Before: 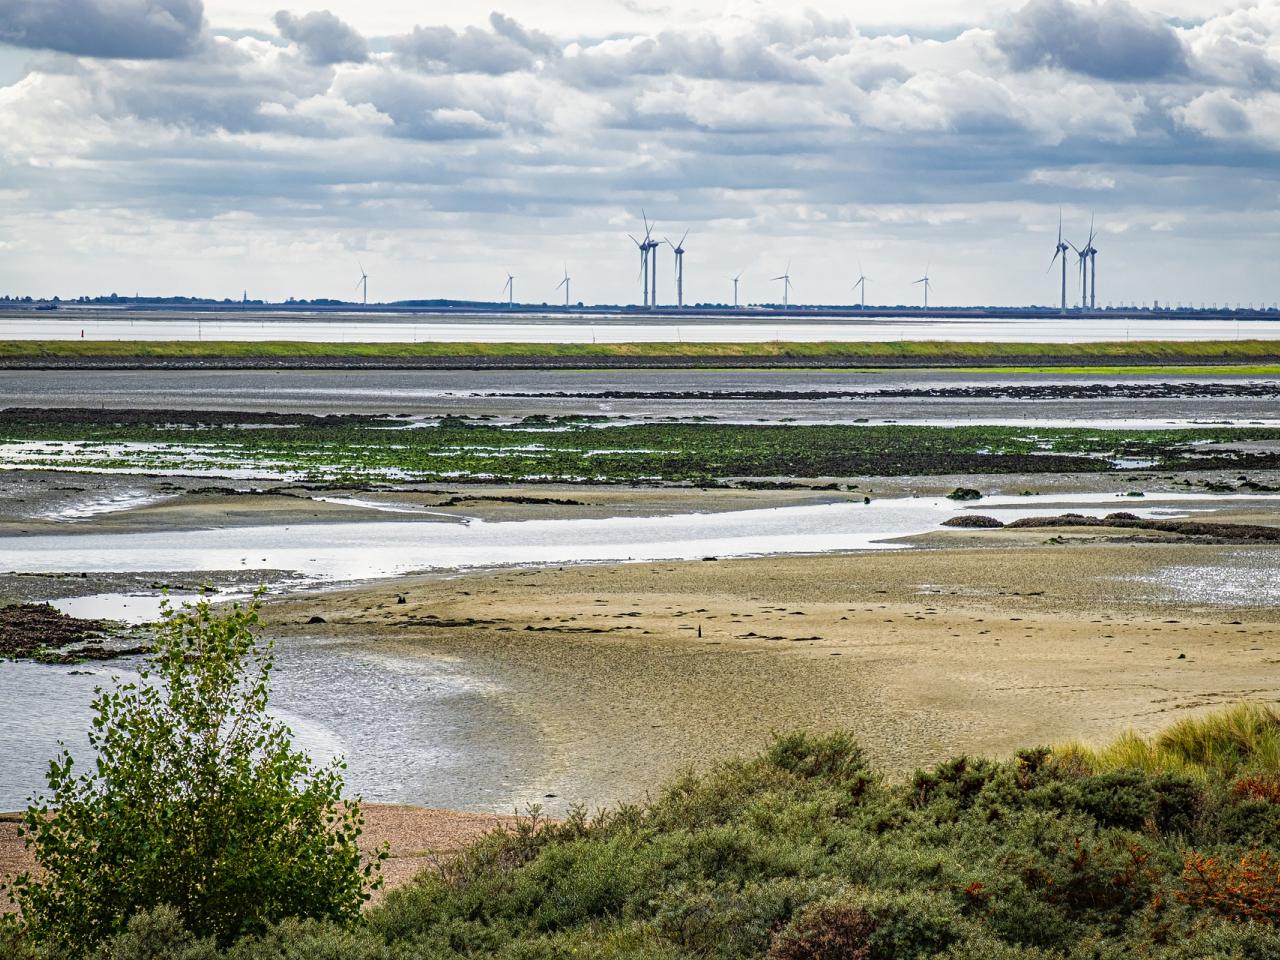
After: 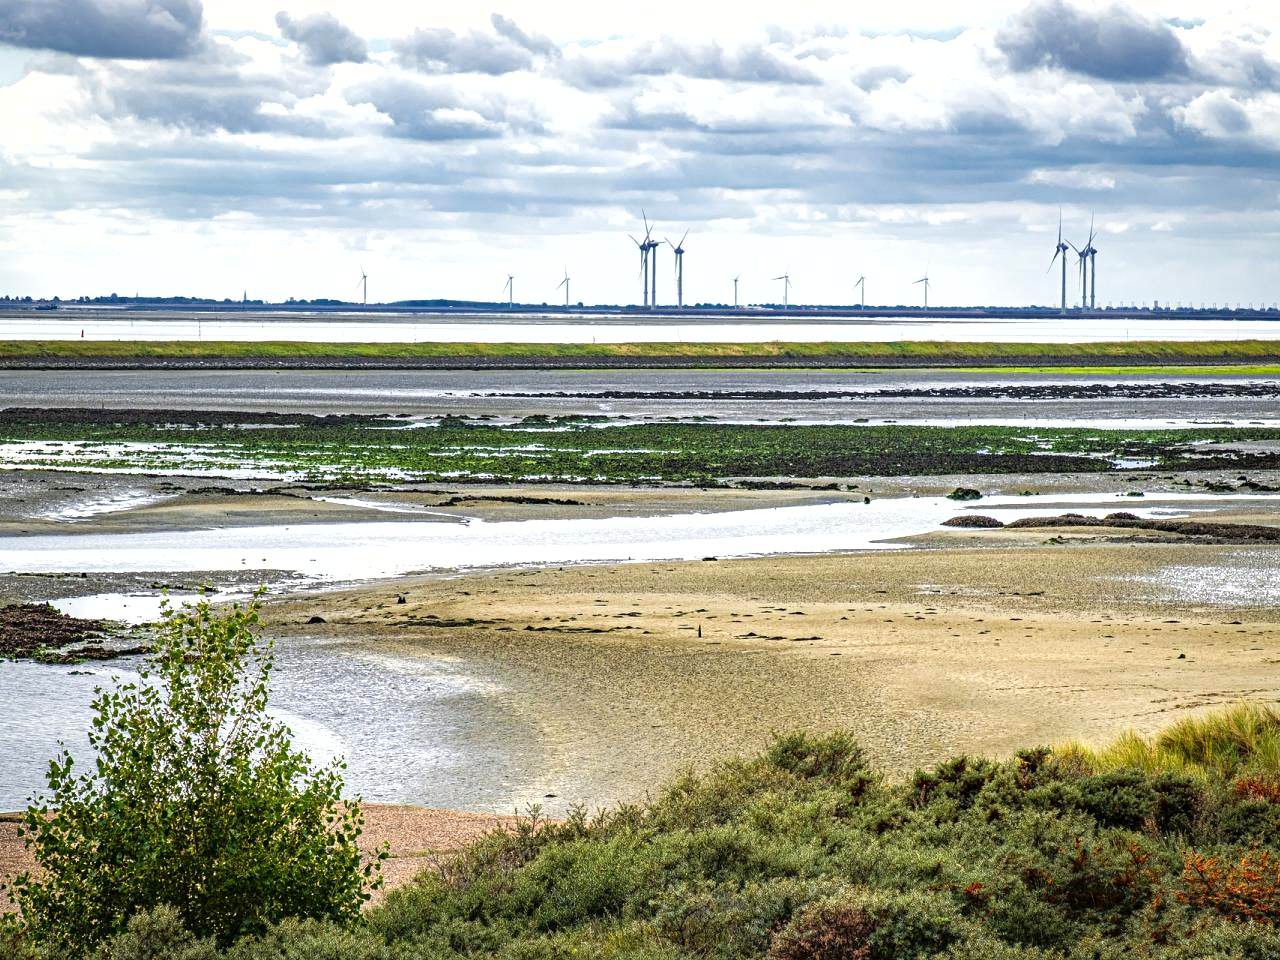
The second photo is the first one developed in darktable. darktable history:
shadows and highlights: radius 125.46, shadows 30.51, highlights -30.51, low approximation 0.01, soften with gaussian
exposure: black level correction 0.001, exposure 0.5 EV, compensate exposure bias true, compensate highlight preservation false
